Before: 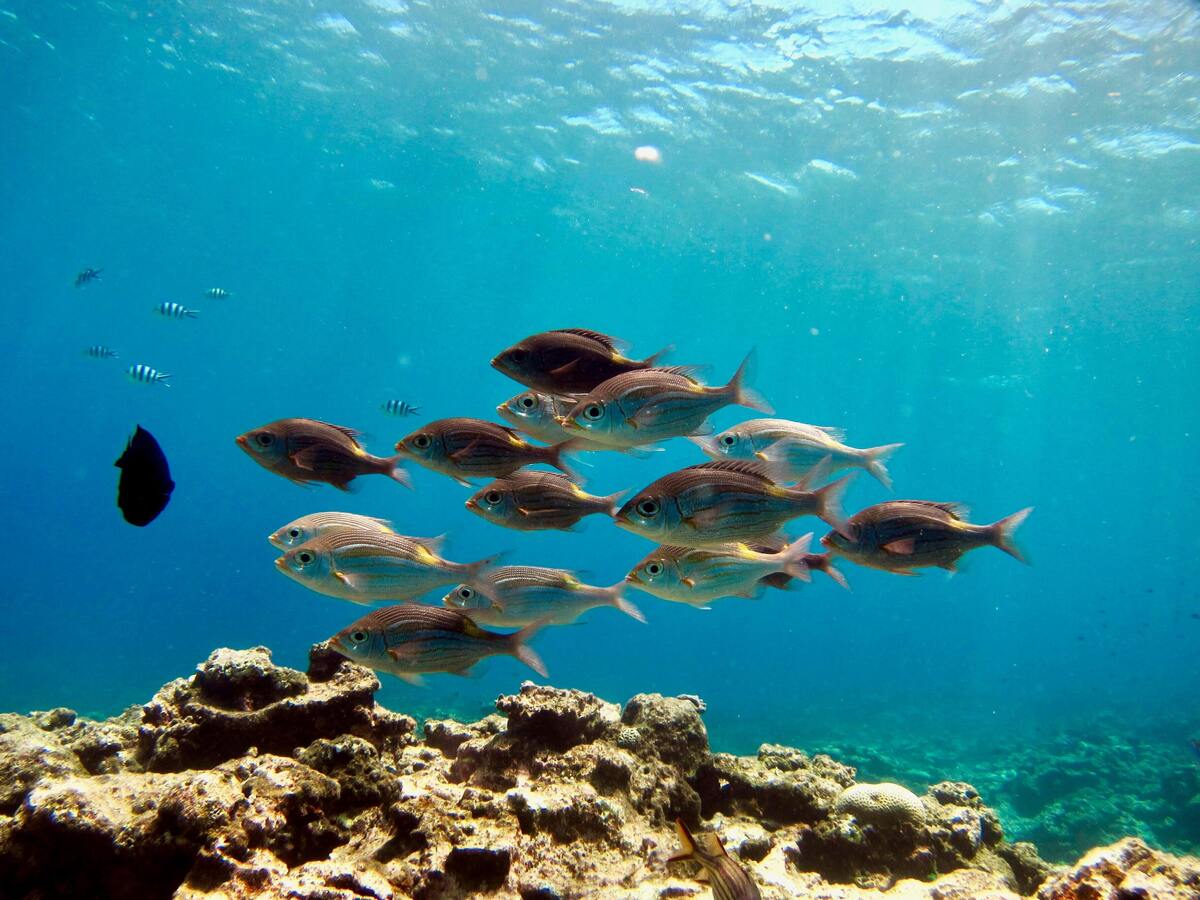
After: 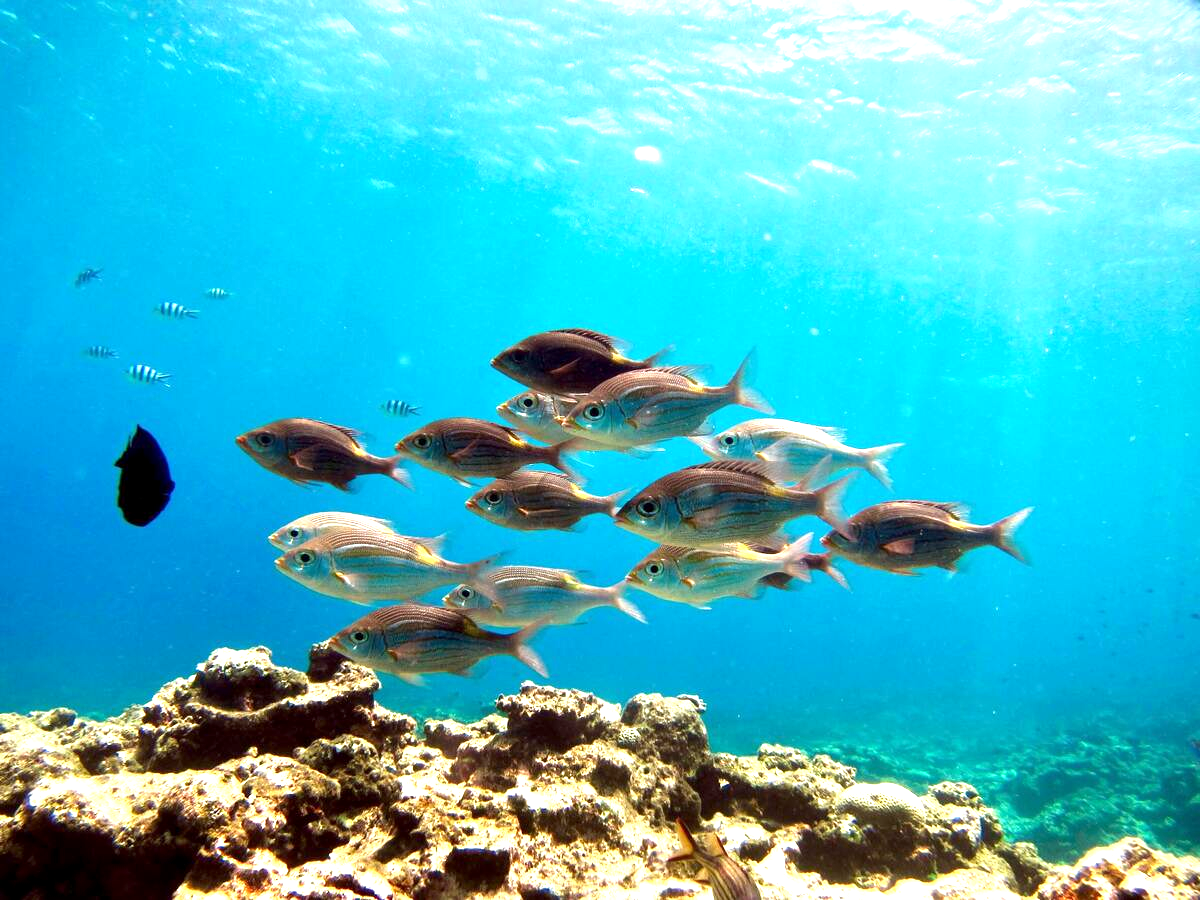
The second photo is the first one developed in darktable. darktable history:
exposure: black level correction 0.001, exposure 1.041 EV, compensate highlight preservation false
